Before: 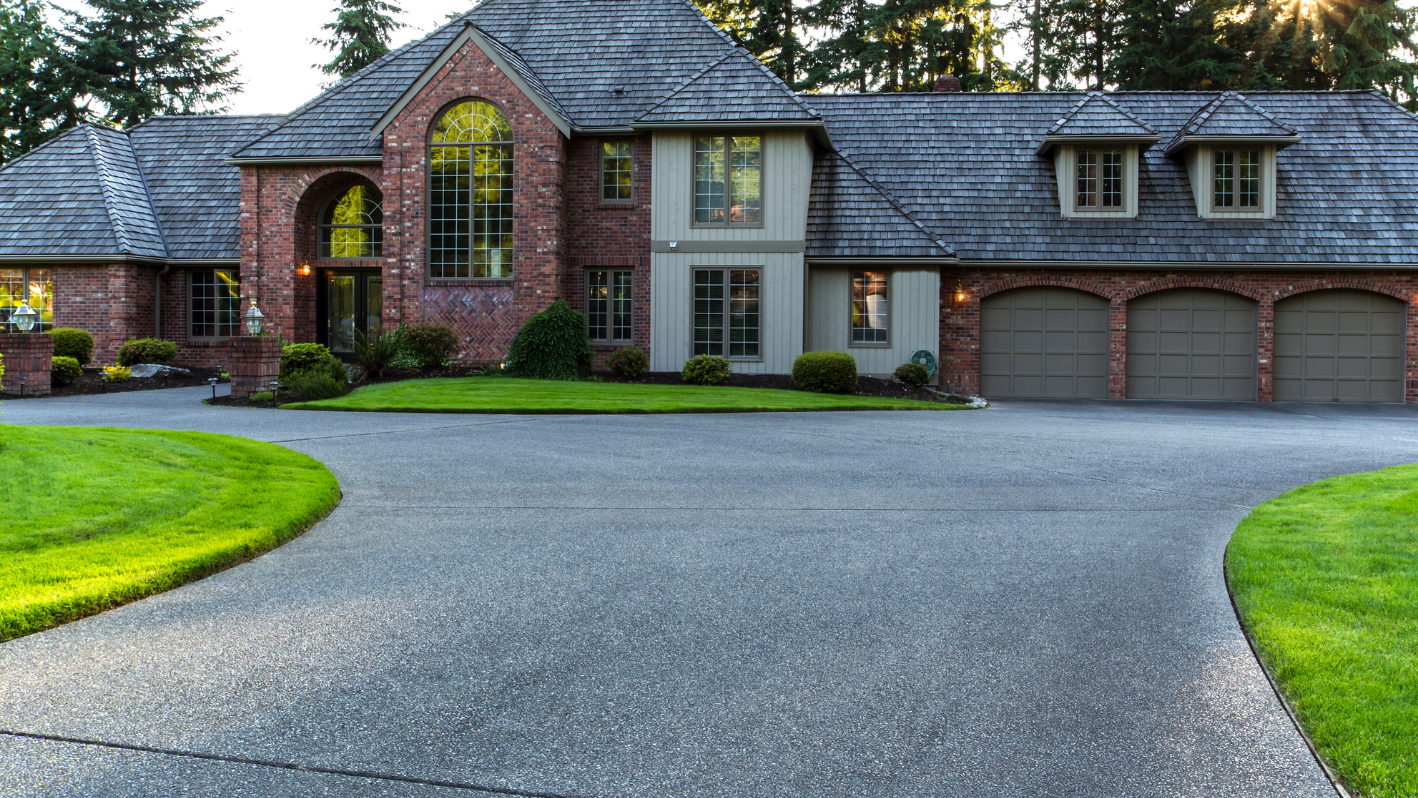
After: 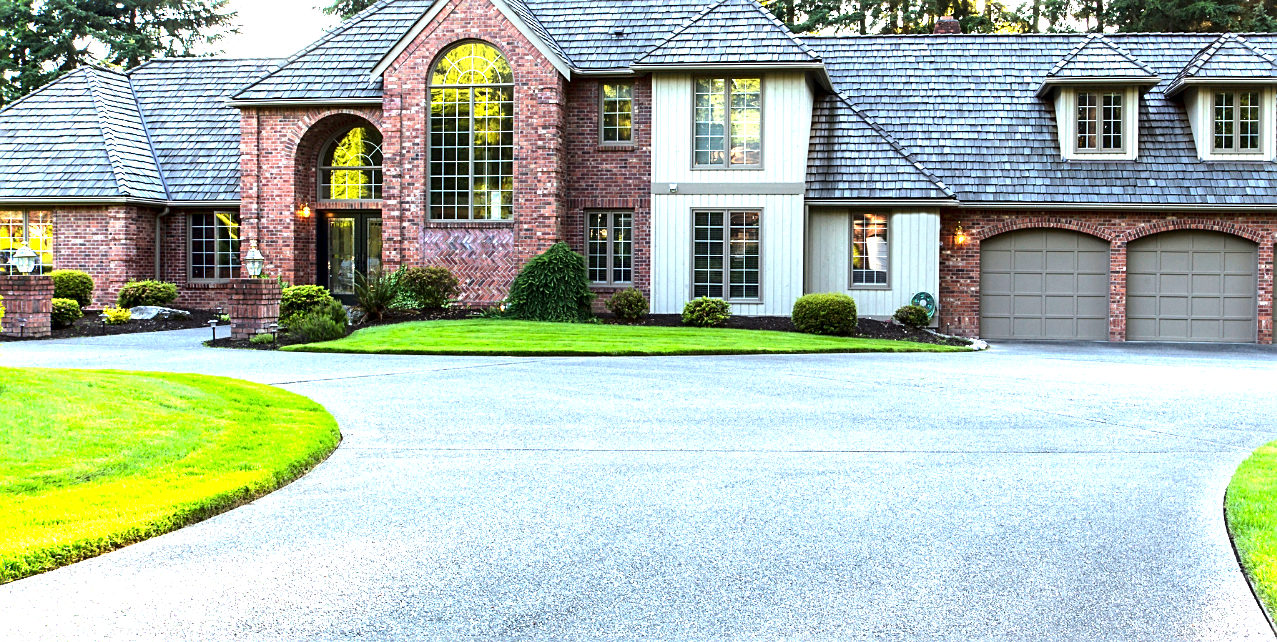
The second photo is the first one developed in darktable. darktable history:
crop: top 7.393%, right 9.88%, bottom 12.044%
tone curve: curves: ch0 [(0, 0) (0.003, 0.013) (0.011, 0.016) (0.025, 0.023) (0.044, 0.036) (0.069, 0.051) (0.1, 0.076) (0.136, 0.107) (0.177, 0.145) (0.224, 0.186) (0.277, 0.246) (0.335, 0.311) (0.399, 0.378) (0.468, 0.462) (0.543, 0.548) (0.623, 0.636) (0.709, 0.728) (0.801, 0.816) (0.898, 0.9) (1, 1)], color space Lab, independent channels, preserve colors none
sharpen: on, module defaults
exposure: black level correction 0.001, exposure 1.828 EV, compensate highlight preservation false
